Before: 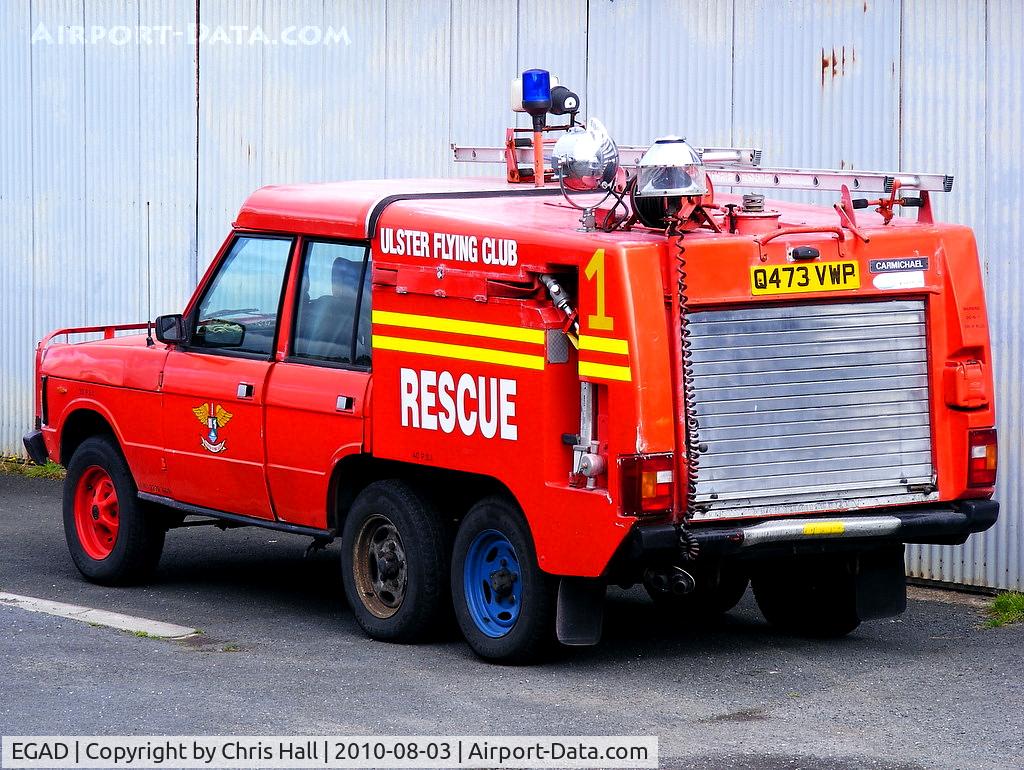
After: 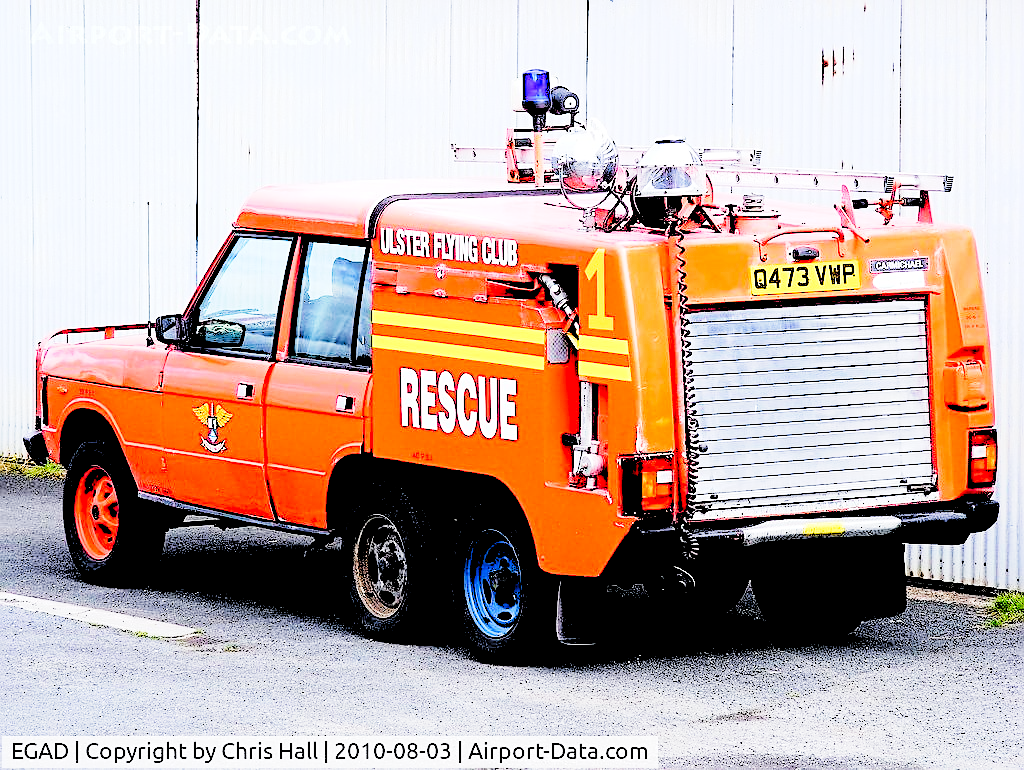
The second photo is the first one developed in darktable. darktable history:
sharpen: on, module defaults
base curve: curves: ch0 [(0, 0) (0, 0.001) (0.001, 0.001) (0.004, 0.002) (0.007, 0.004) (0.015, 0.013) (0.033, 0.045) (0.052, 0.096) (0.075, 0.17) (0.099, 0.241) (0.163, 0.42) (0.219, 0.55) (0.259, 0.616) (0.327, 0.722) (0.365, 0.765) (0.522, 0.873) (0.547, 0.881) (0.689, 0.919) (0.826, 0.952) (1, 1)], preserve colors none
rgb levels: levels [[0.027, 0.429, 0.996], [0, 0.5, 1], [0, 0.5, 1]]
